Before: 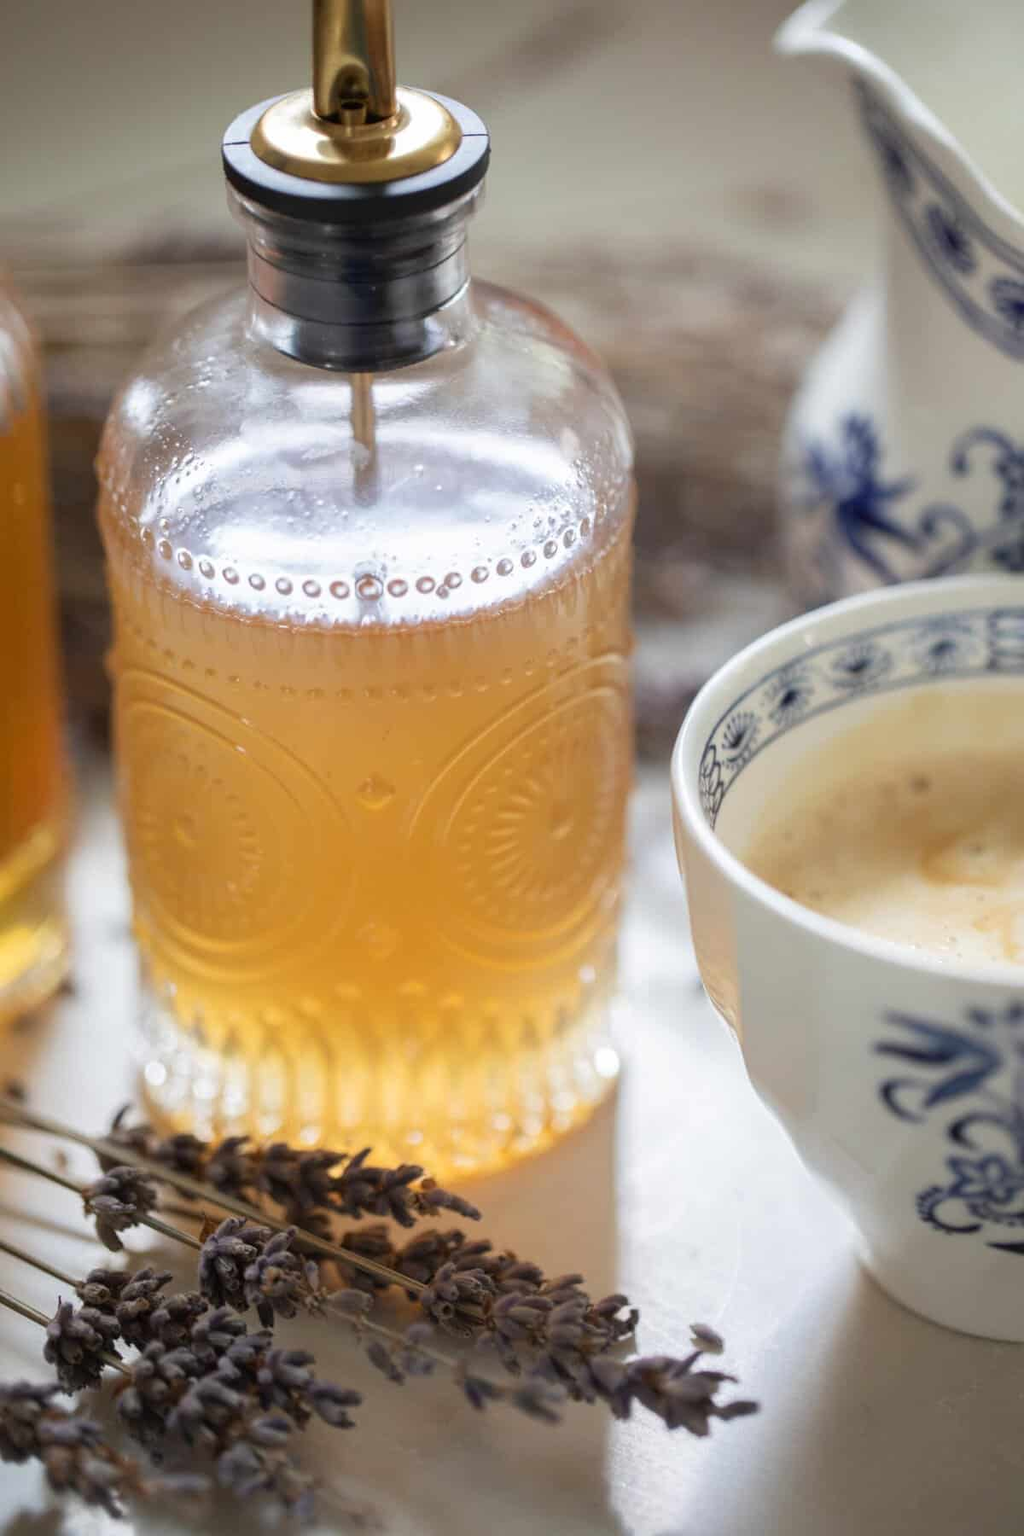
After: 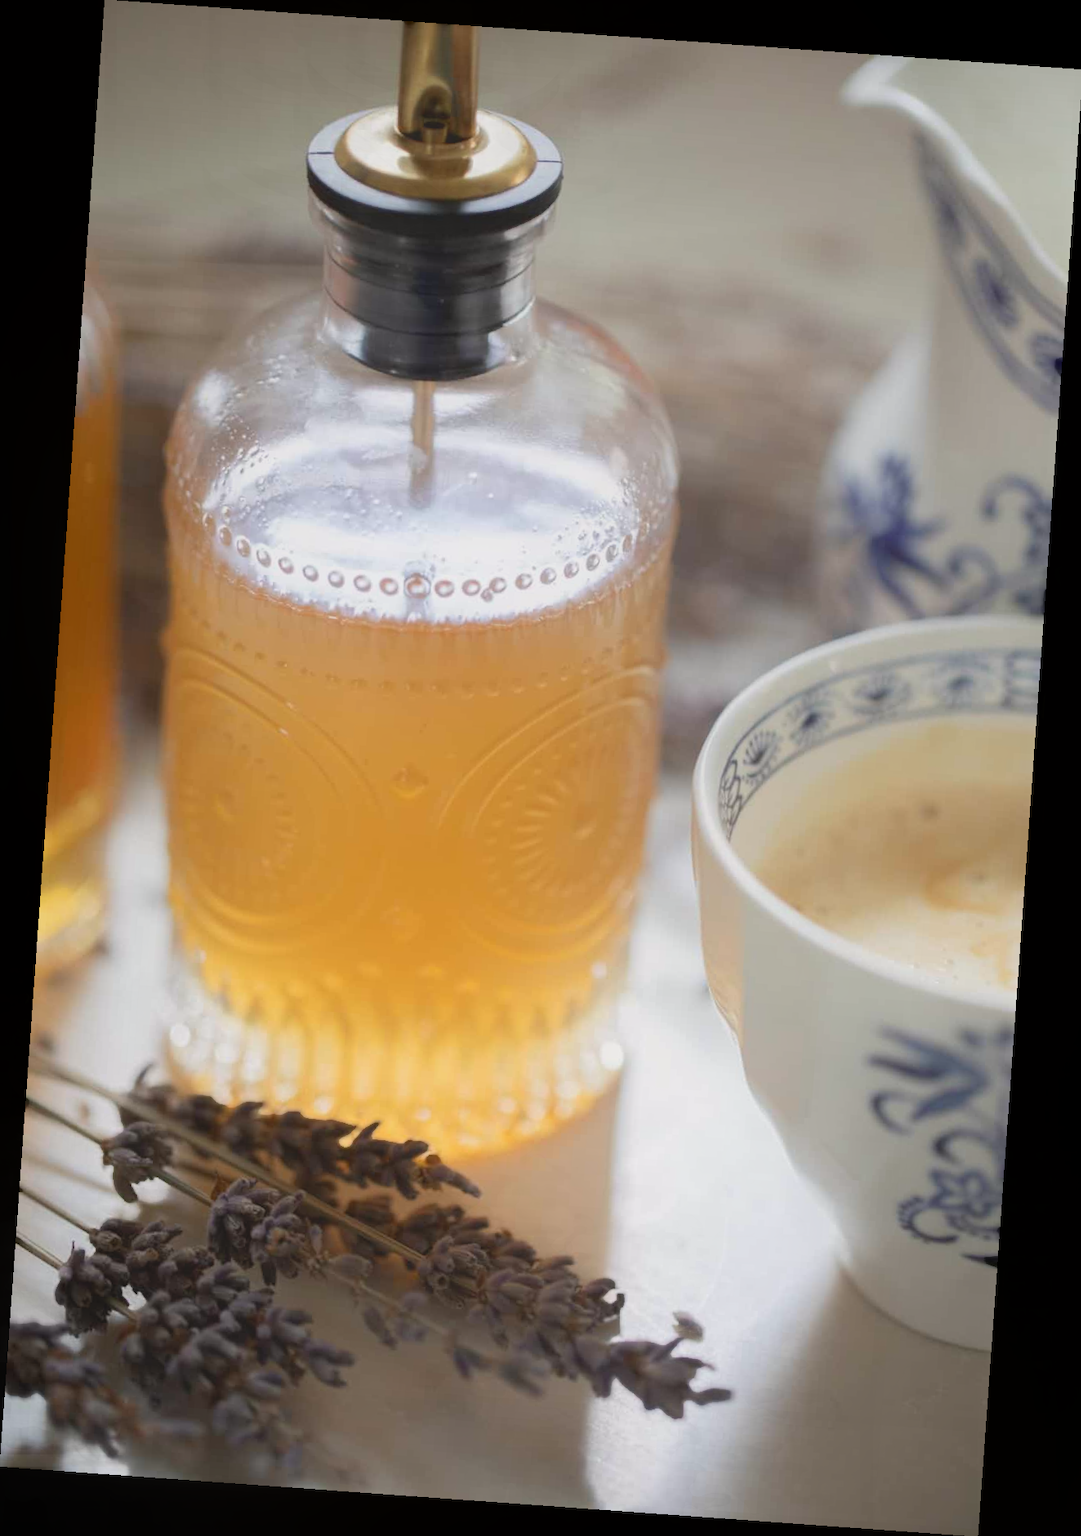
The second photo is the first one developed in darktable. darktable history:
contrast equalizer: octaves 7, y [[0.6 ×6], [0.55 ×6], [0 ×6], [0 ×6], [0 ×6]], mix -1
rotate and perspective: rotation 4.1°, automatic cropping off
